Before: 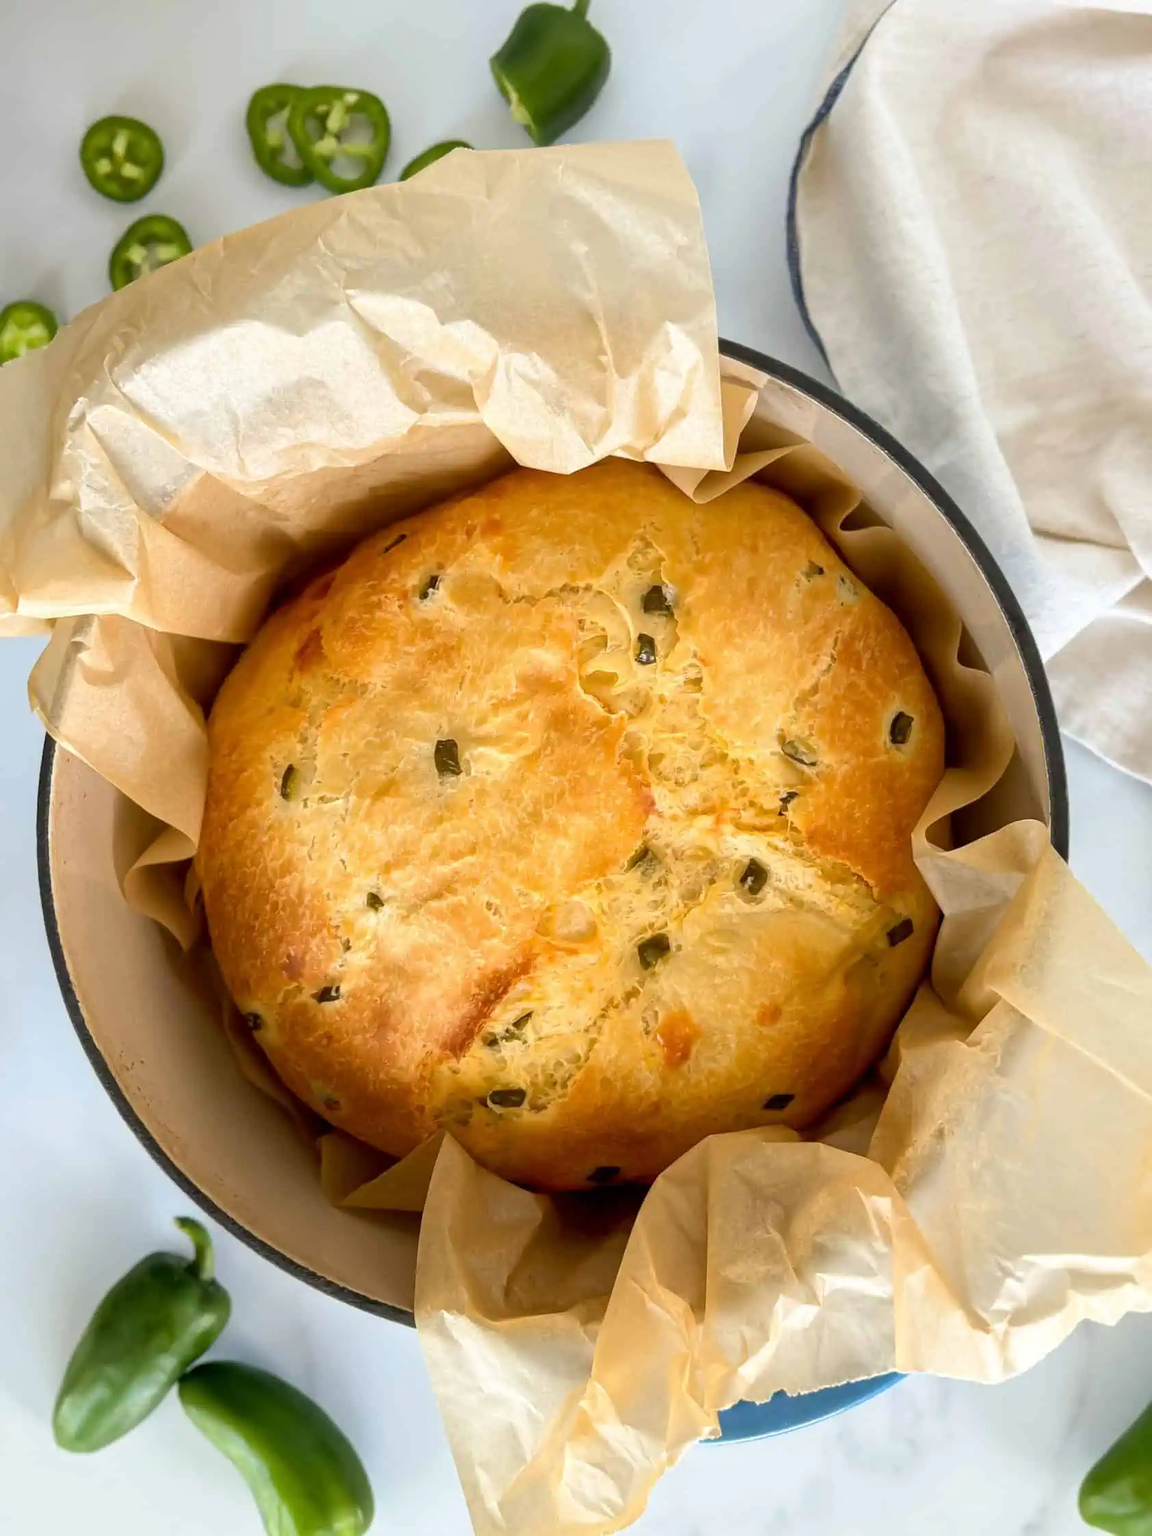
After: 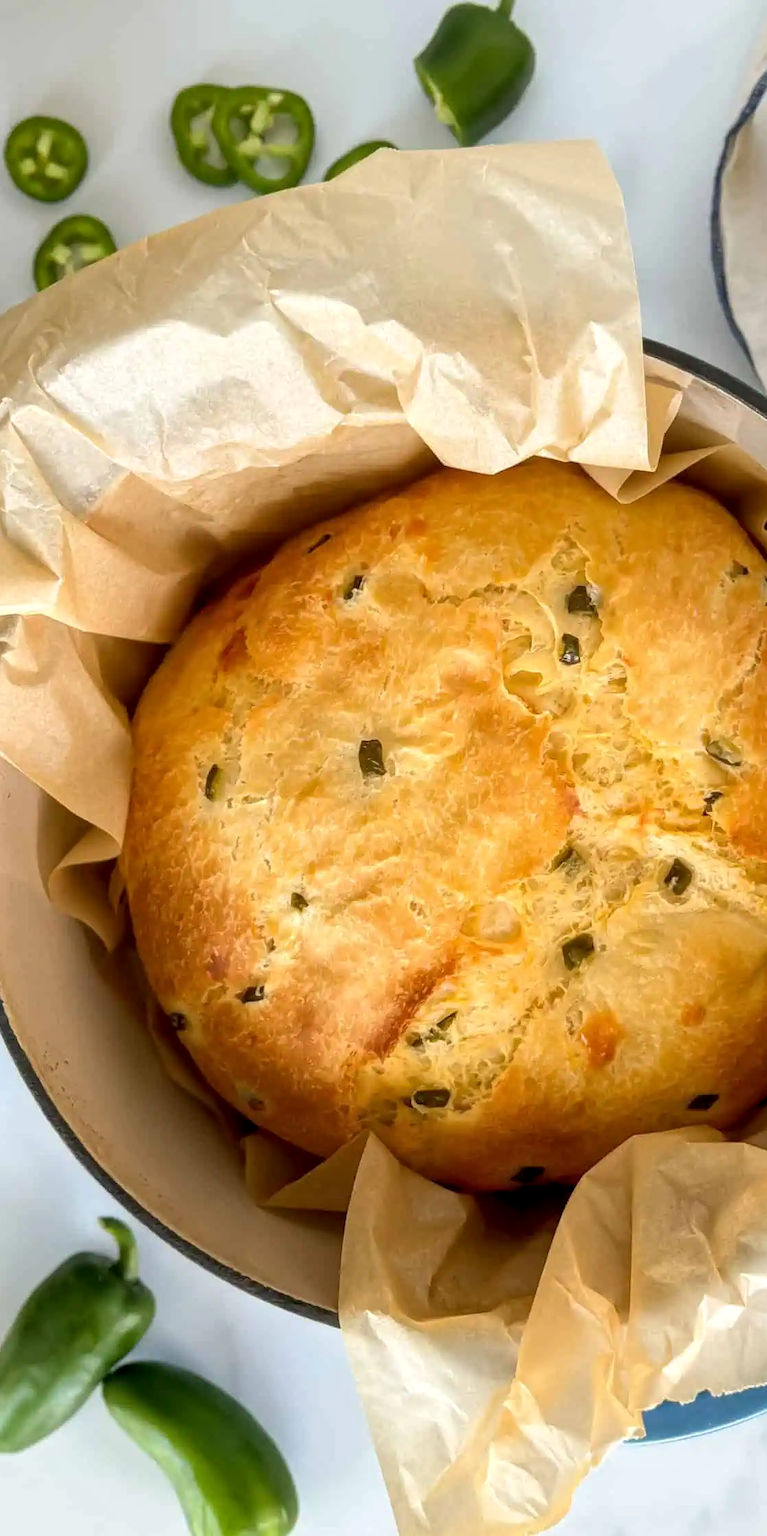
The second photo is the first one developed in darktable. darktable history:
local contrast: highlights 100%, shadows 100%, detail 120%, midtone range 0.2
crop and rotate: left 6.617%, right 26.717%
